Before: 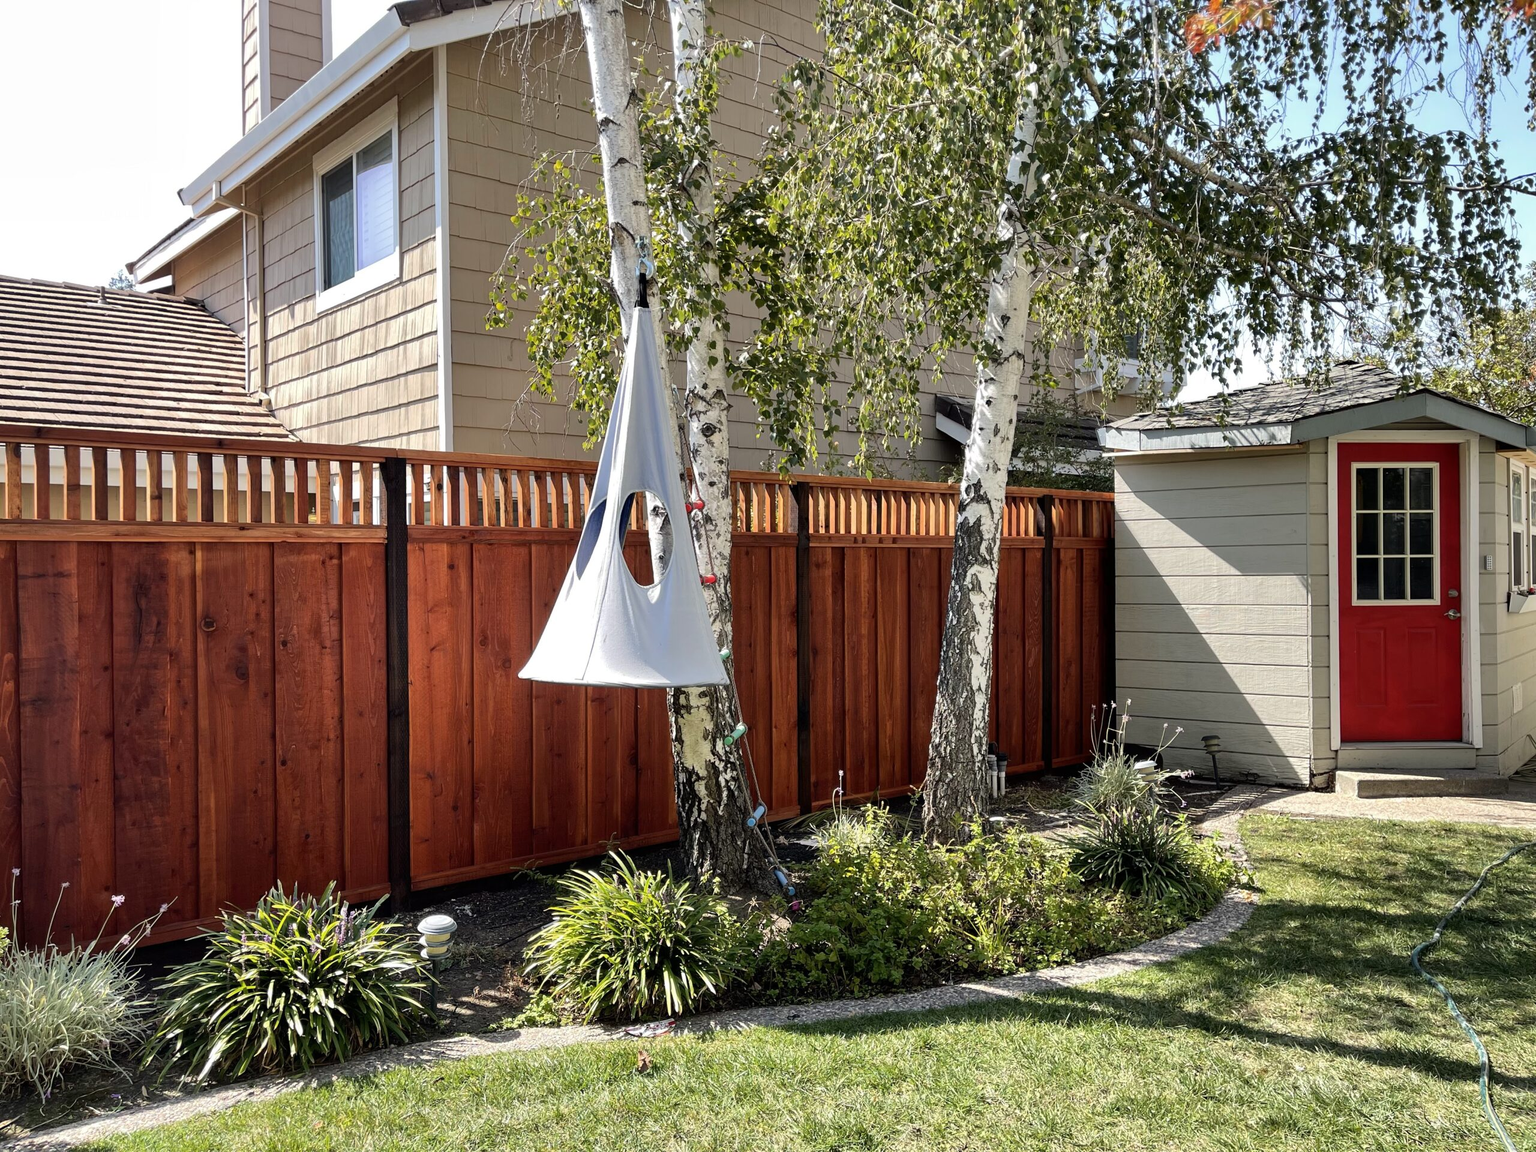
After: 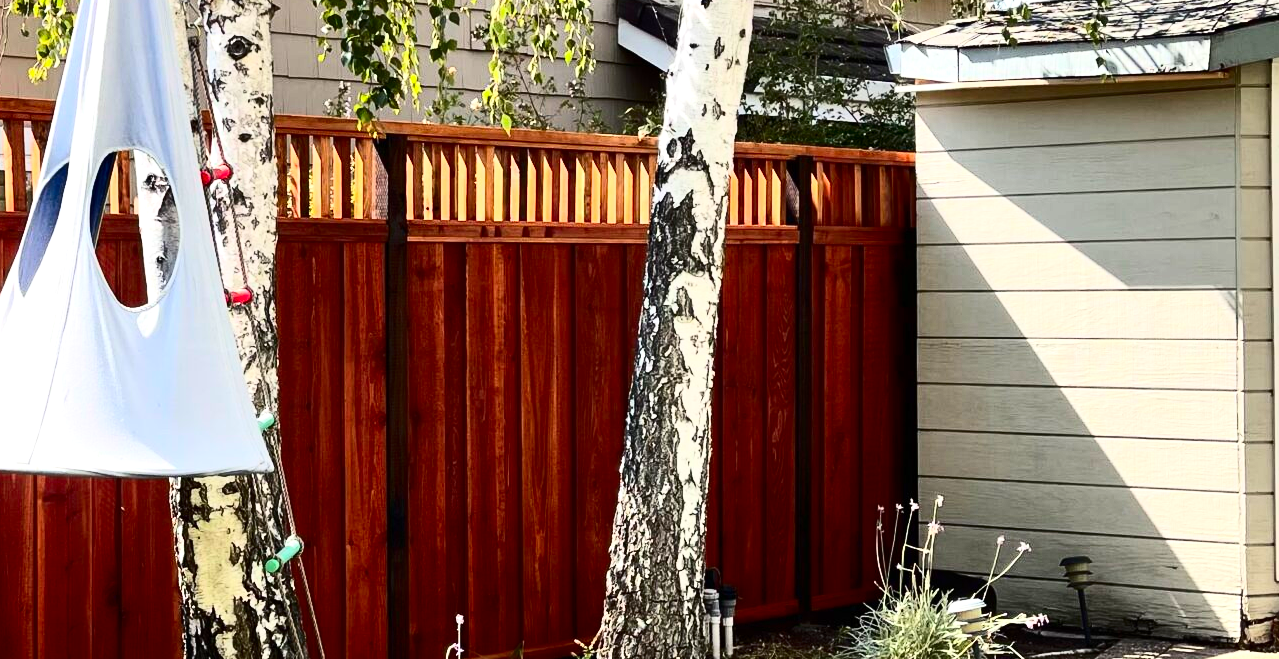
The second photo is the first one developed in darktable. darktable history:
crop: left 36.805%, top 34.893%, right 13.213%, bottom 30.753%
contrast brightness saturation: contrast 0.412, brightness 0.102, saturation 0.215
exposure: exposure 0.378 EV, compensate highlight preservation false
